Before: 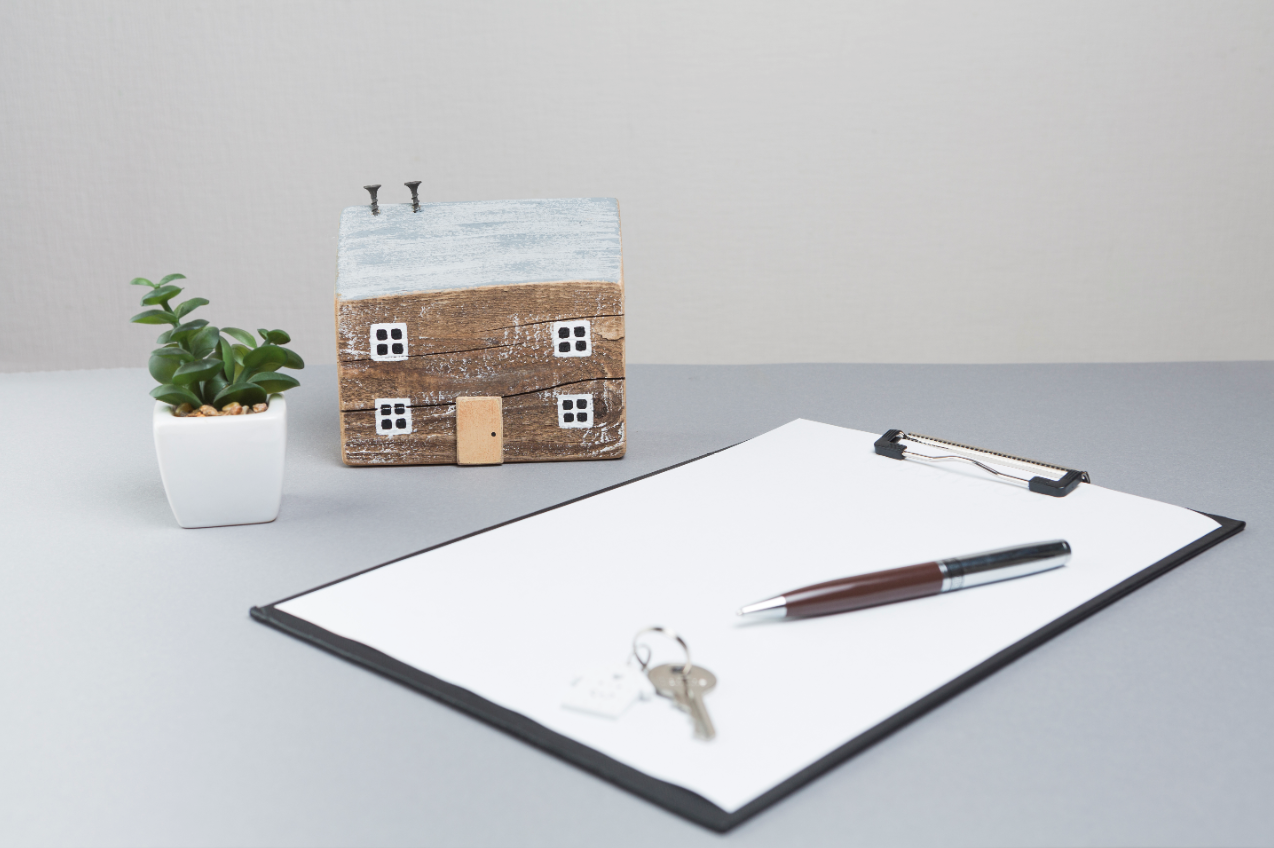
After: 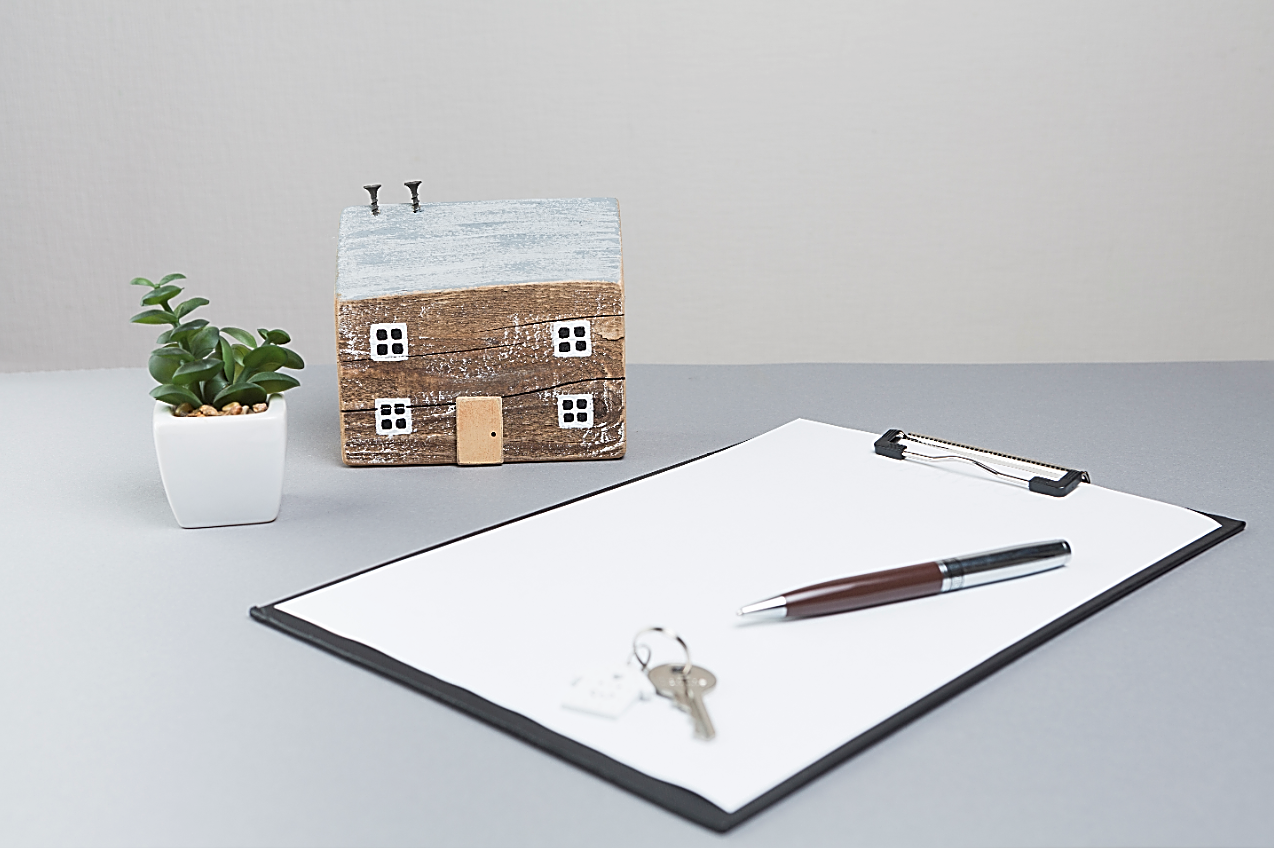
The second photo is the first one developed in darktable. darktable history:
sharpen: radius 1.696, amount 1.31
color zones: curves: ch1 [(0, 0.513) (0.143, 0.524) (0.286, 0.511) (0.429, 0.506) (0.571, 0.503) (0.714, 0.503) (0.857, 0.508) (1, 0.513)]
